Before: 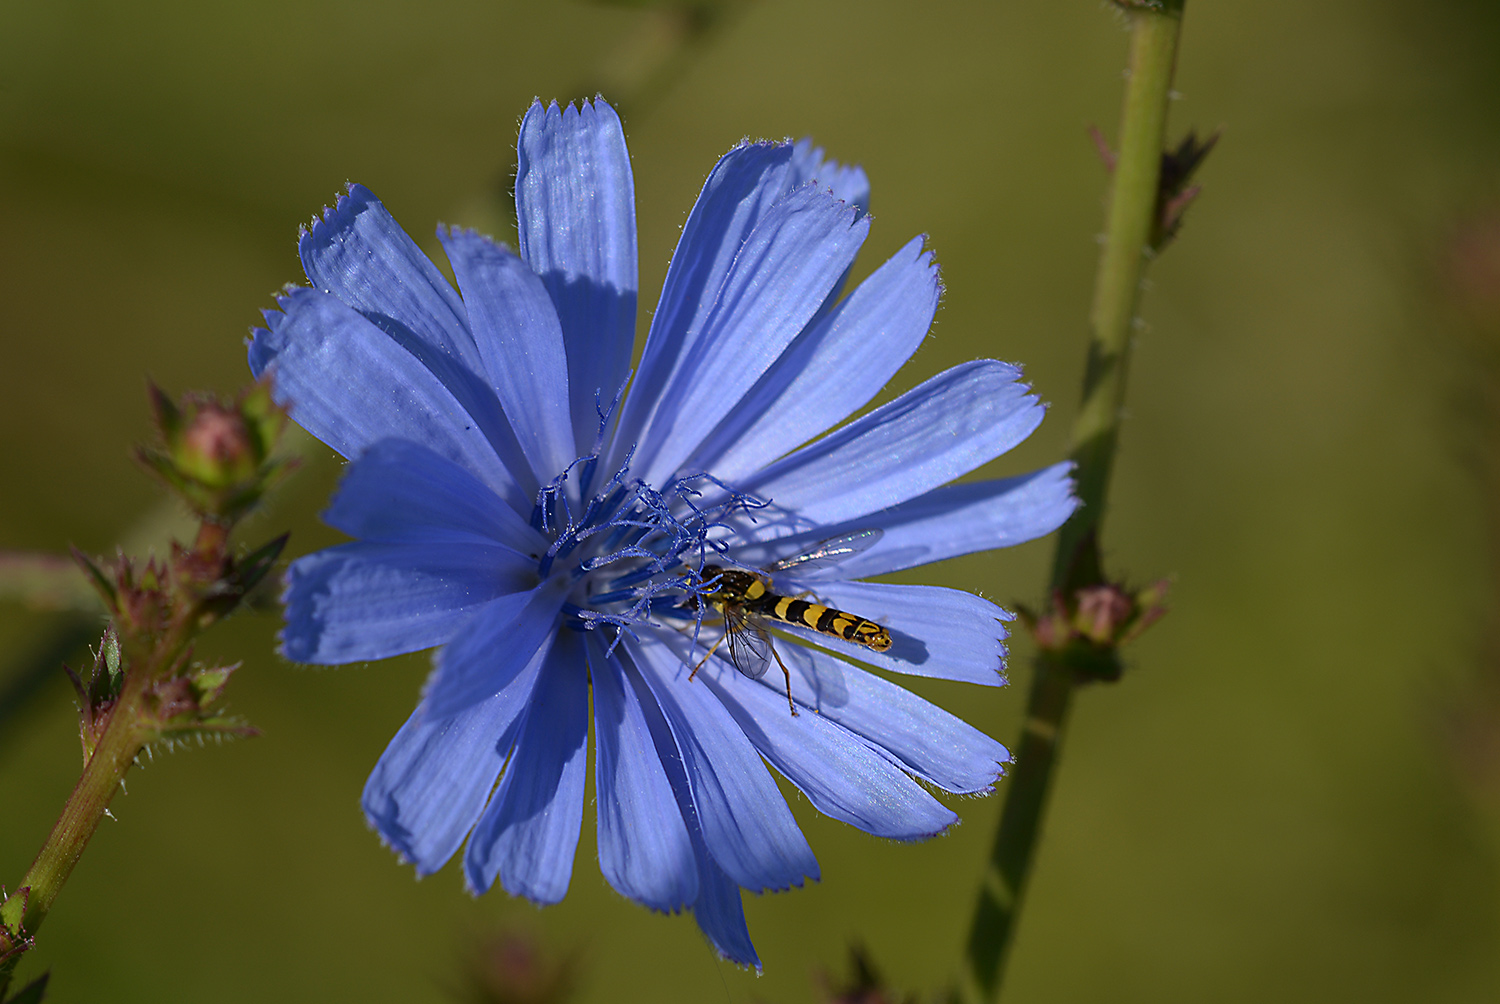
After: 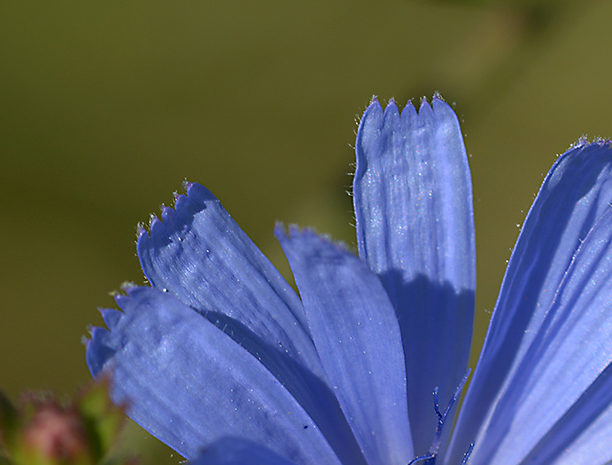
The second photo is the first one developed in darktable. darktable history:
crop and rotate: left 10.837%, top 0.116%, right 48.362%, bottom 53.501%
